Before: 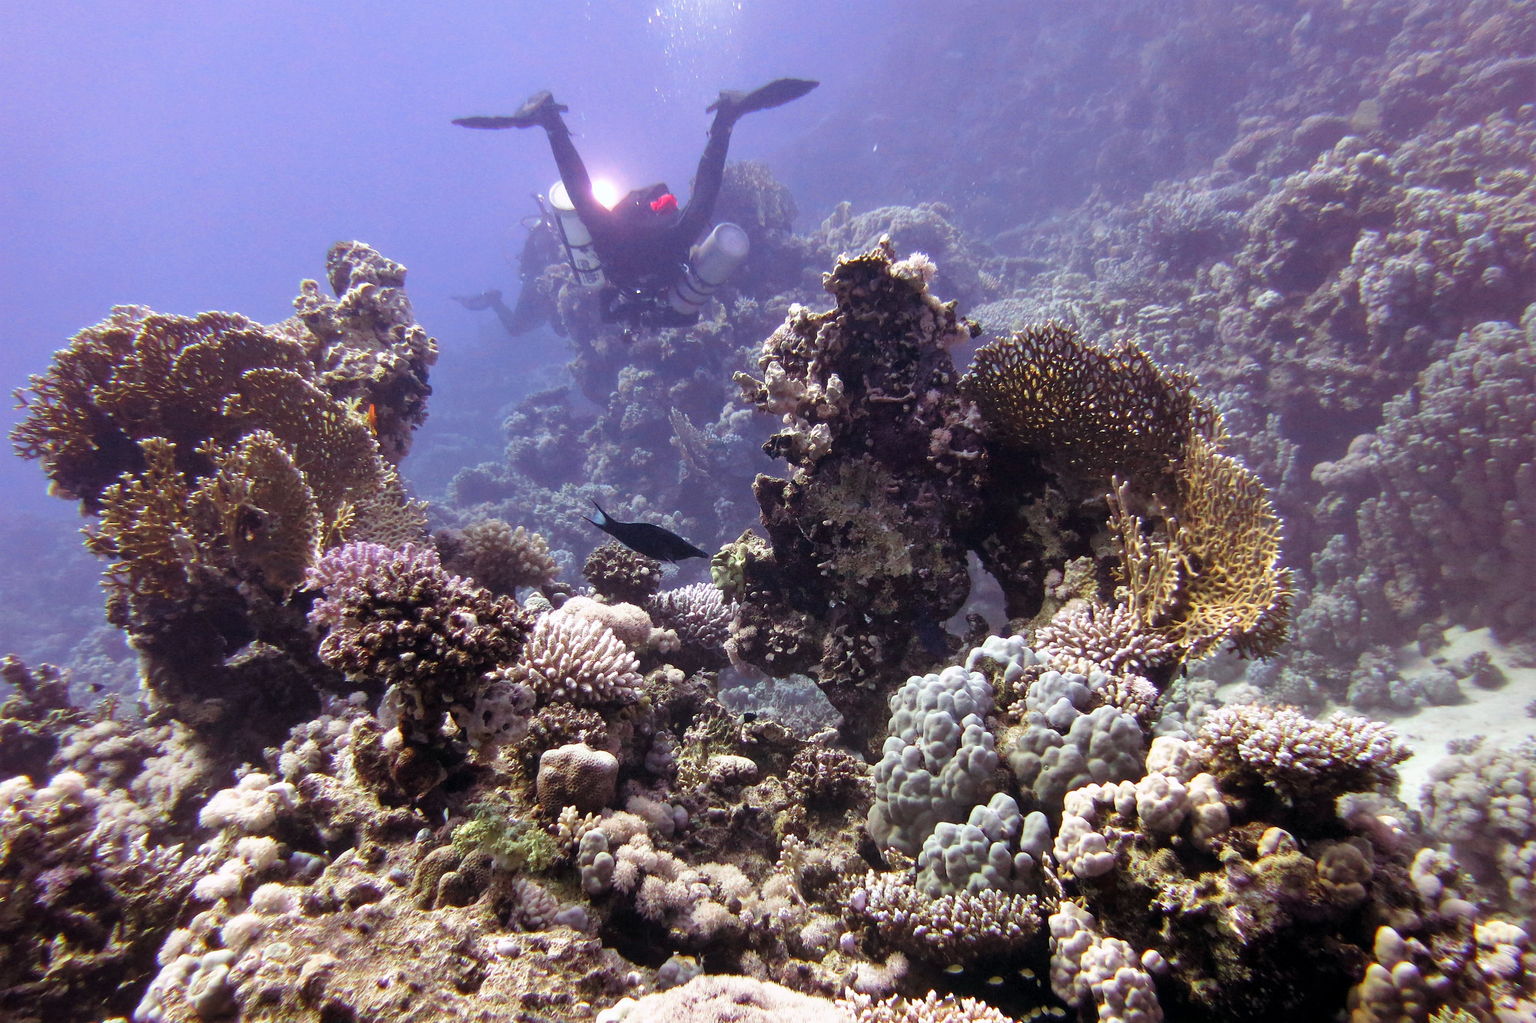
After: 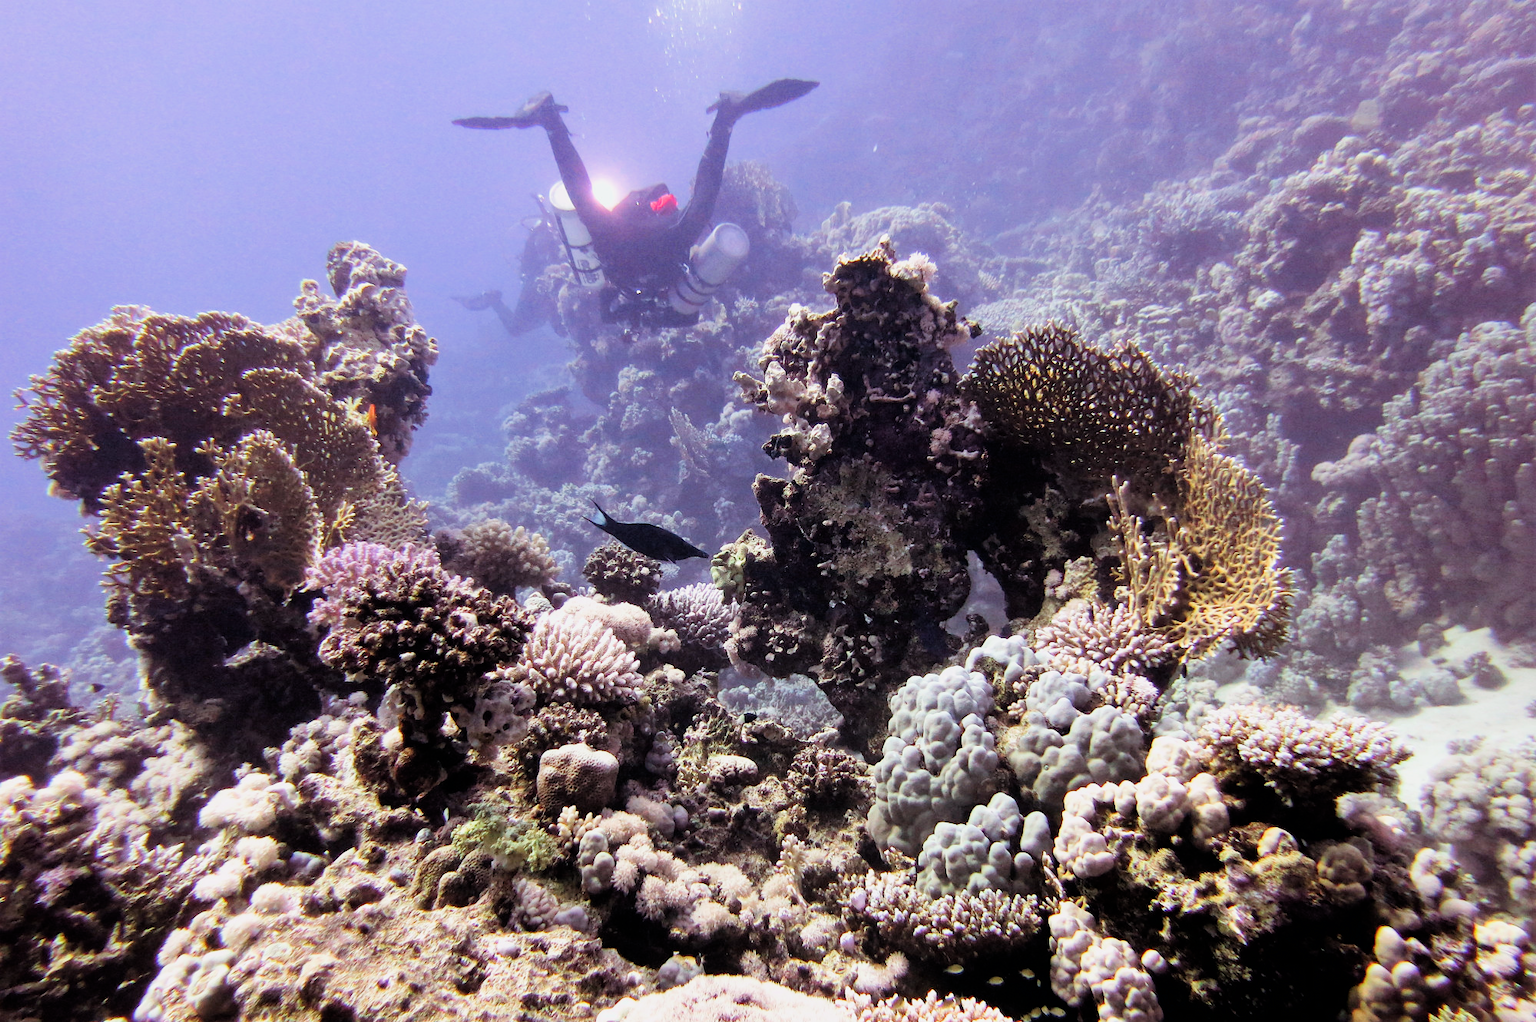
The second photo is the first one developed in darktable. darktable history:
filmic rgb: black relative exposure -16 EV, white relative exposure 5.27 EV, hardness 5.94, contrast 1.242
exposure: black level correction 0.001, exposure 0.499 EV, compensate highlight preservation false
